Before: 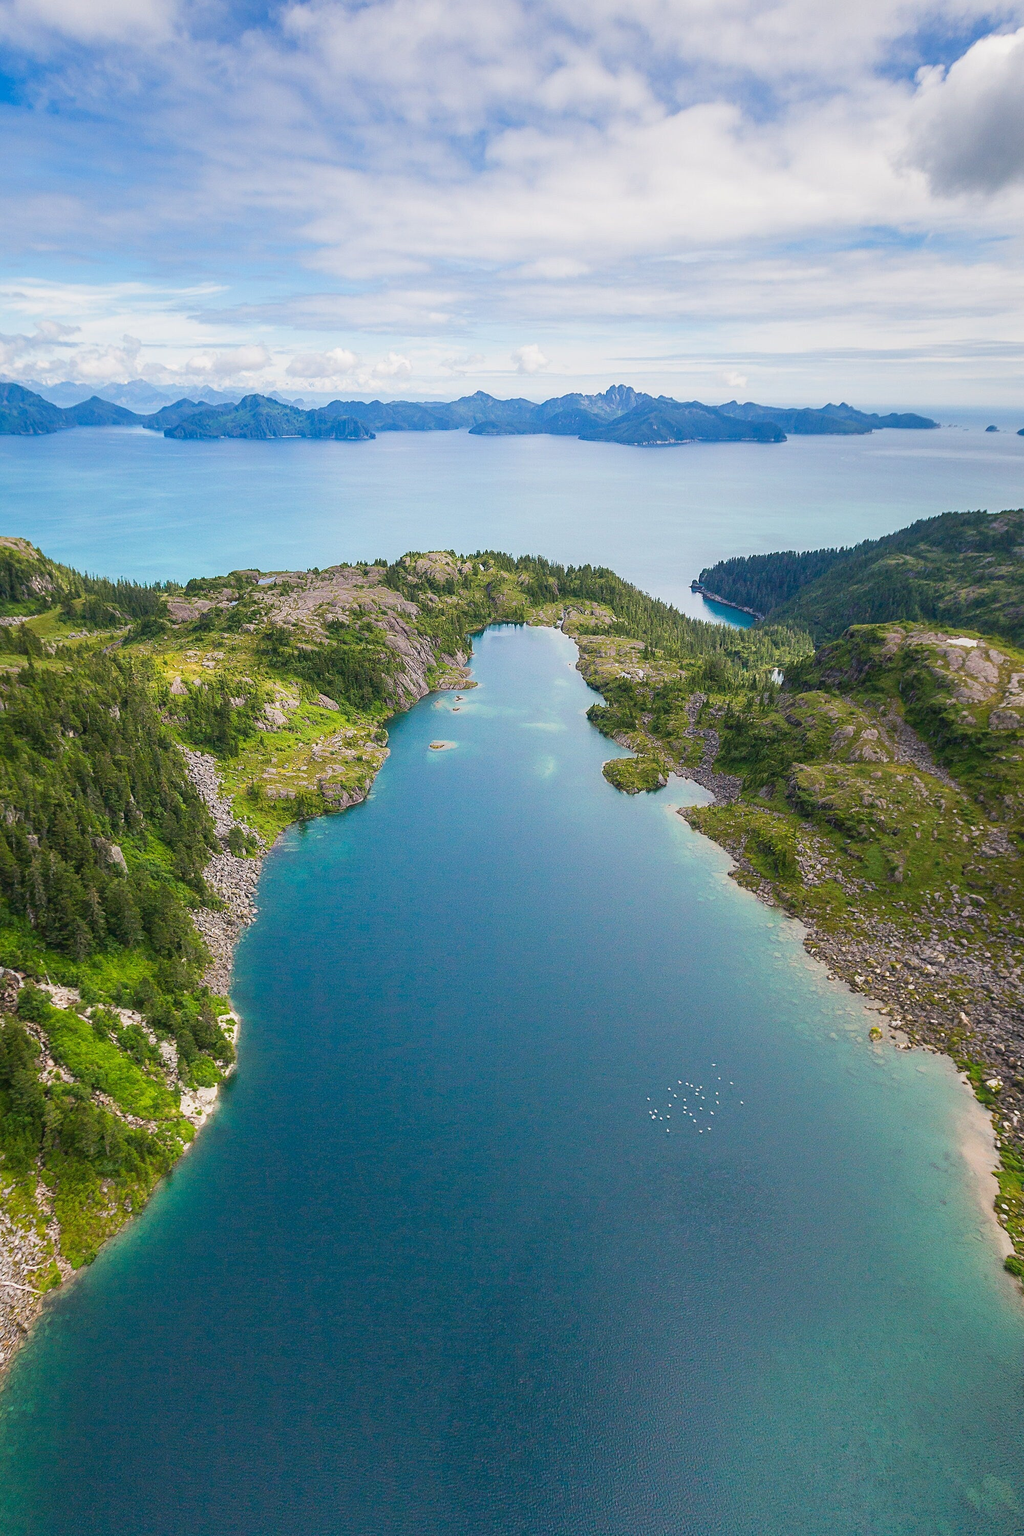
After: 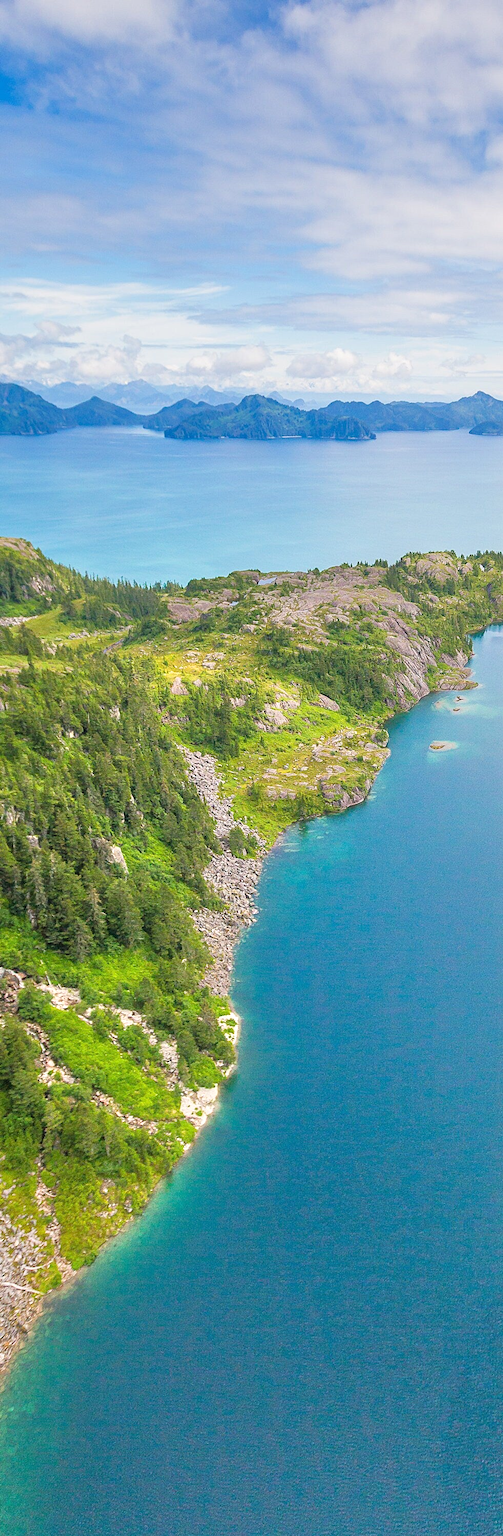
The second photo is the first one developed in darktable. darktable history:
tone equalizer: -7 EV 0.15 EV, -6 EV 0.6 EV, -5 EV 1.15 EV, -4 EV 1.33 EV, -3 EV 1.15 EV, -2 EV 0.6 EV, -1 EV 0.15 EV, mask exposure compensation -0.5 EV
crop and rotate: left 0%, top 0%, right 50.845%
